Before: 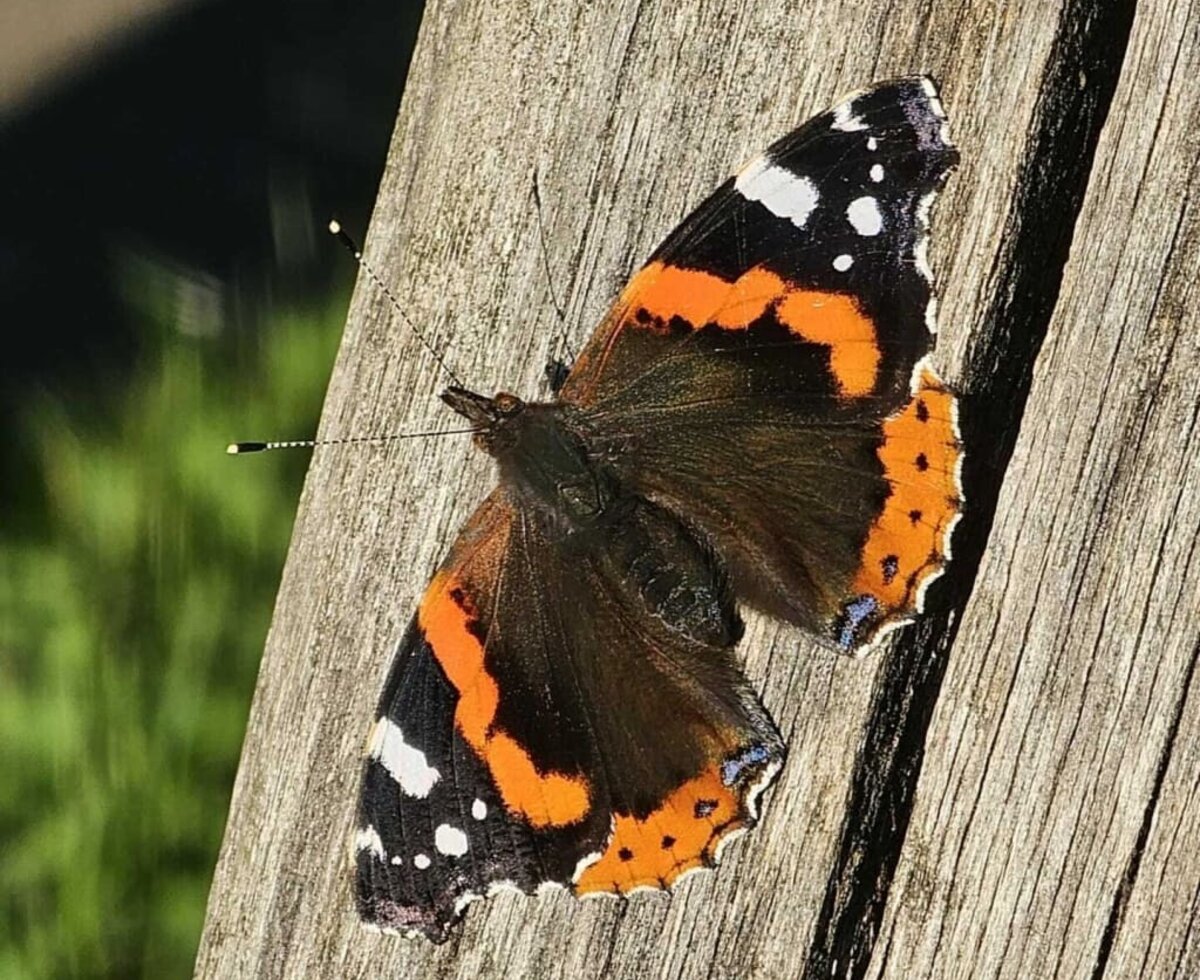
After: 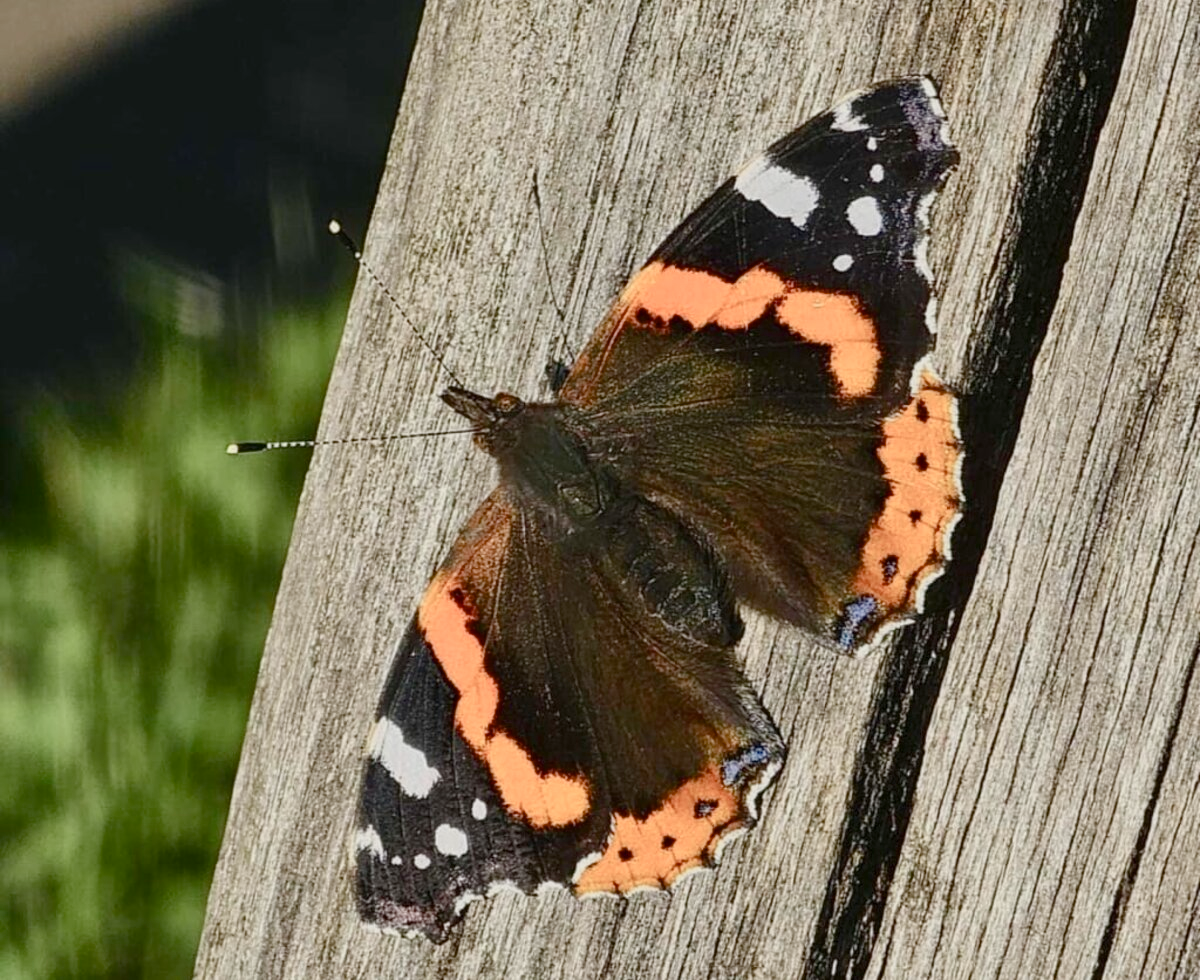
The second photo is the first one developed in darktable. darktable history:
color balance rgb: perceptual saturation grading › global saturation 0.495%, perceptual saturation grading › highlights -30.669%, perceptual saturation grading › shadows 19.436%, global vibrance -7.339%, contrast -13.65%, saturation formula JzAzBz (2021)
